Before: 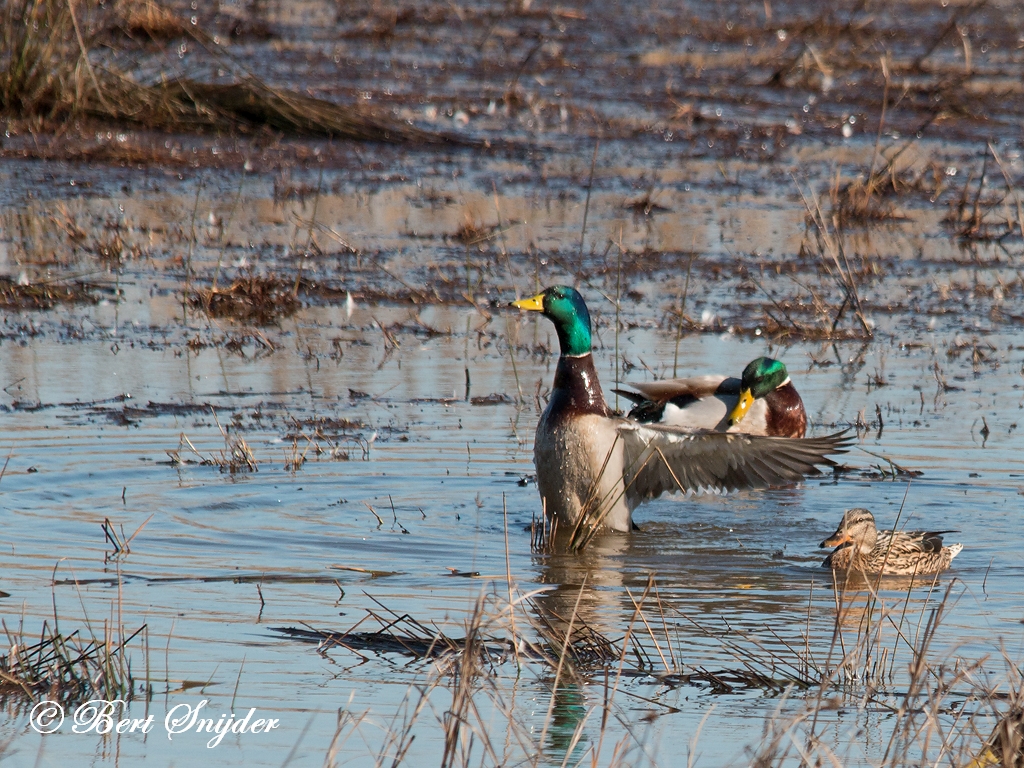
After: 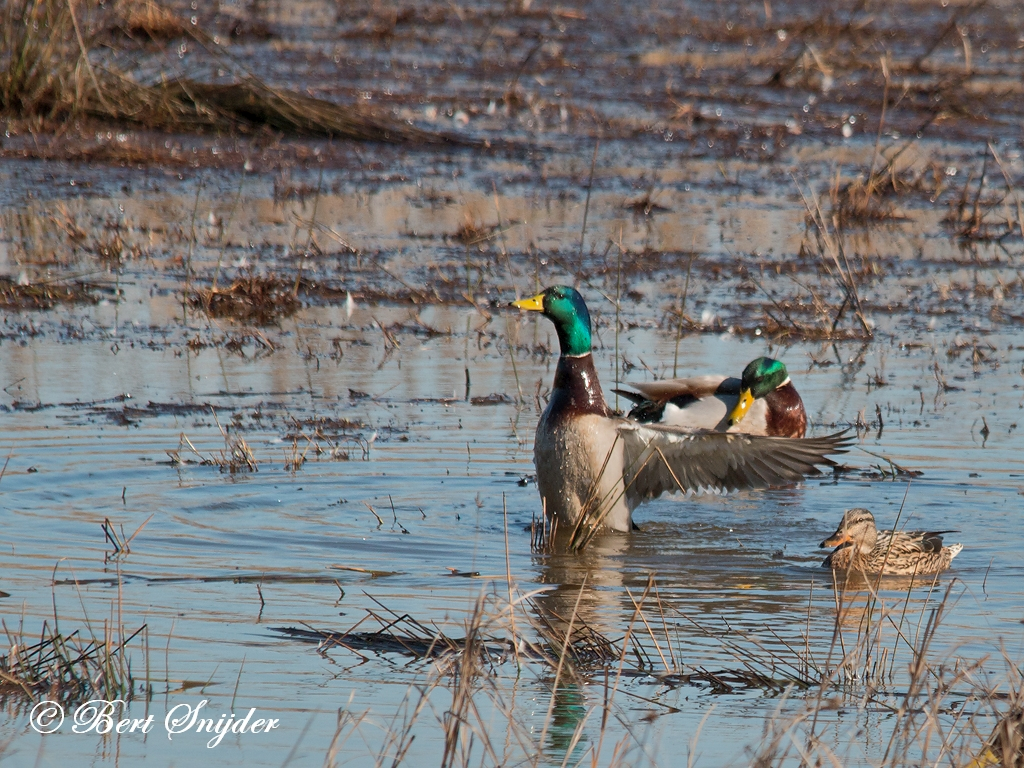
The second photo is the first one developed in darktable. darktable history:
shadows and highlights: shadows 39.37, highlights -59.73
